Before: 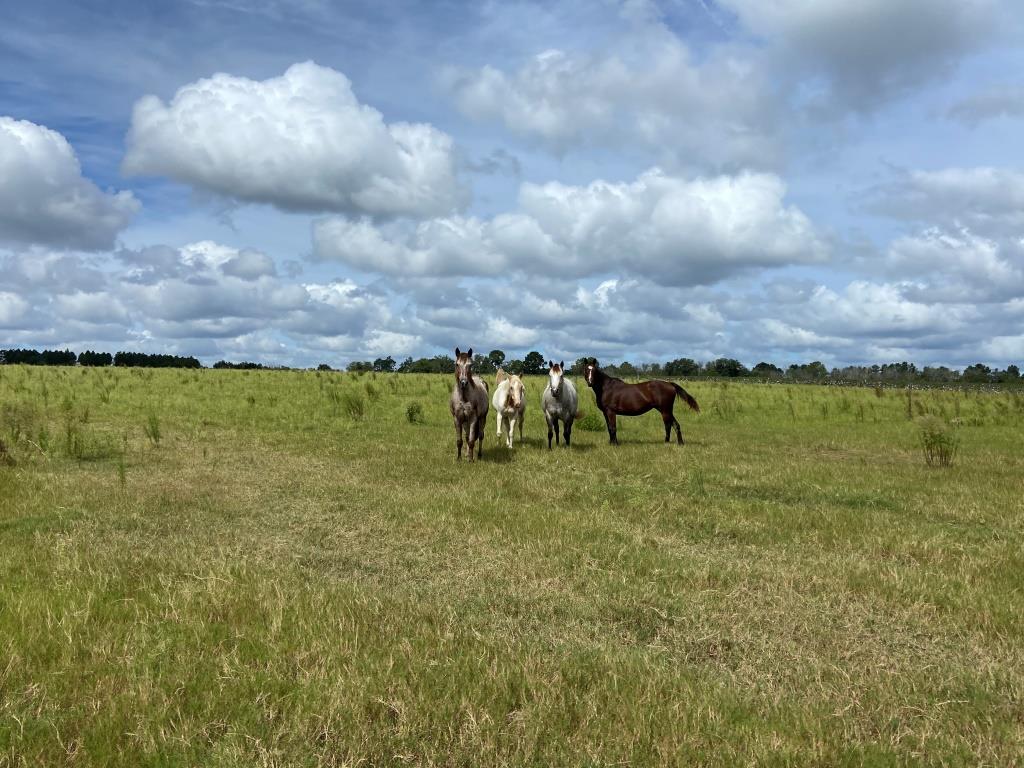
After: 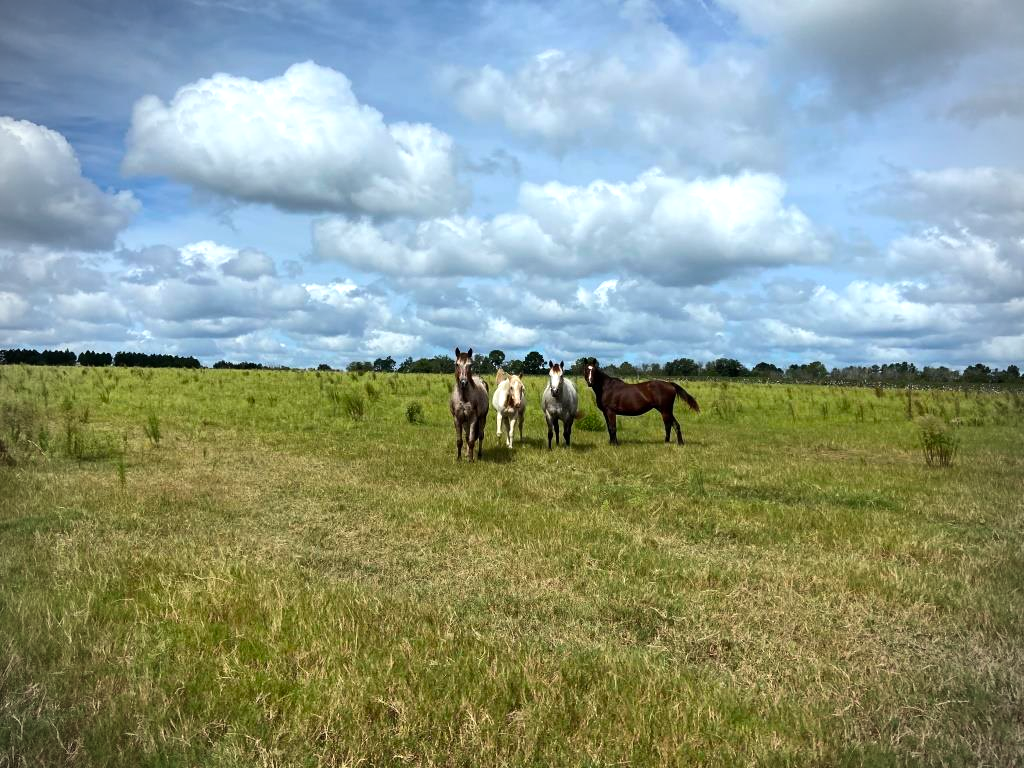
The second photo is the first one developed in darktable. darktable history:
tone equalizer: -8 EV -0.417 EV, -7 EV -0.389 EV, -6 EV -0.333 EV, -5 EV -0.222 EV, -3 EV 0.222 EV, -2 EV 0.333 EV, -1 EV 0.389 EV, +0 EV 0.417 EV, edges refinement/feathering 500, mask exposure compensation -1.57 EV, preserve details no
vignetting: on, module defaults
